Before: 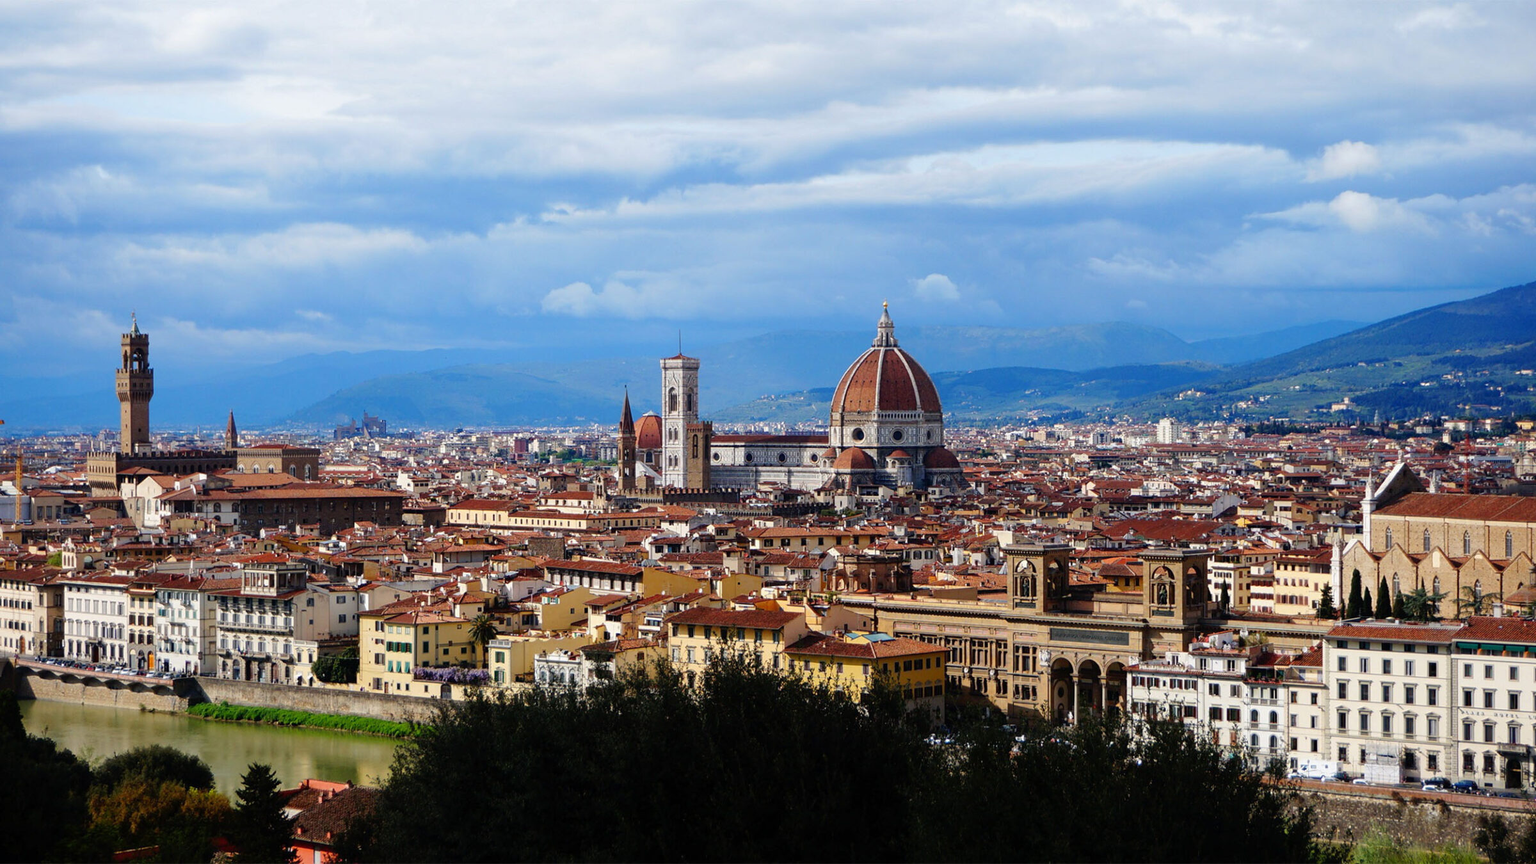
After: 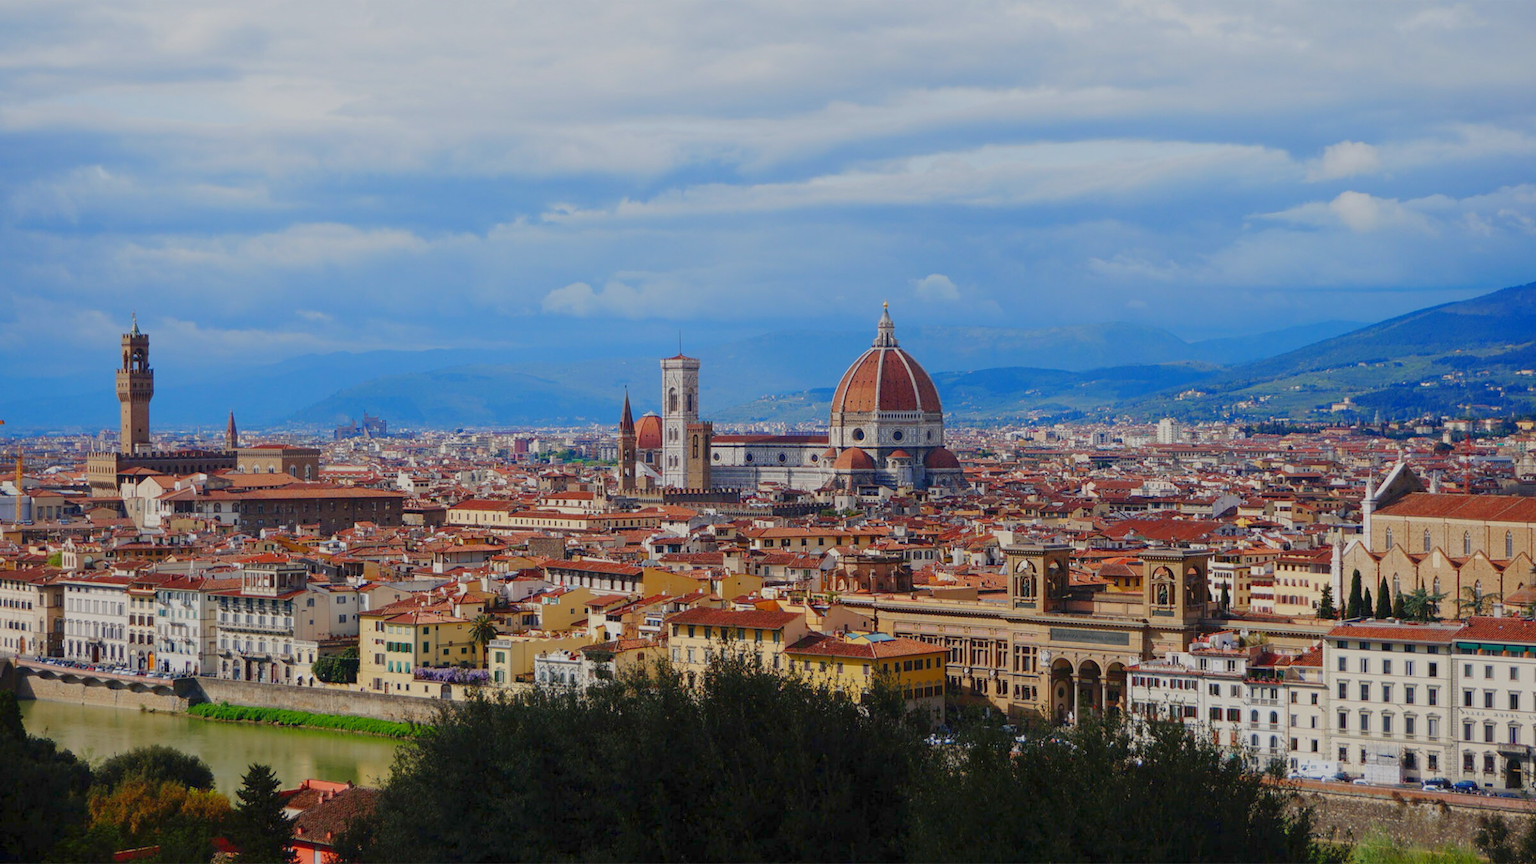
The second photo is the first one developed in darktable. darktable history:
vibrance: vibrance 14%
color balance rgb: contrast -30%
tone equalizer: -7 EV 0.18 EV, -6 EV 0.12 EV, -5 EV 0.08 EV, -4 EV 0.04 EV, -2 EV -0.02 EV, -1 EV -0.04 EV, +0 EV -0.06 EV, luminance estimator HSV value / RGB max
